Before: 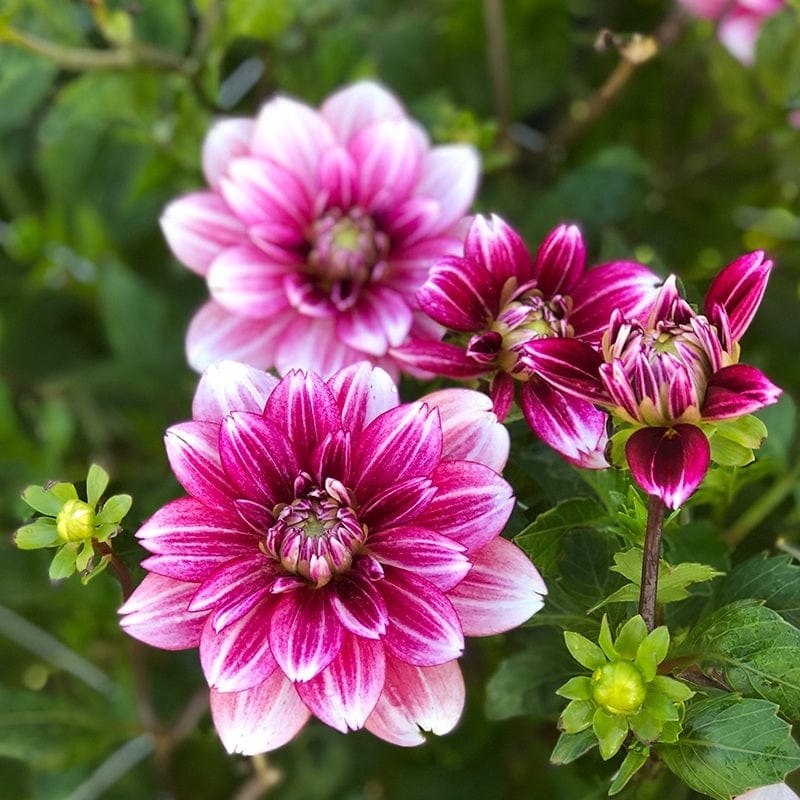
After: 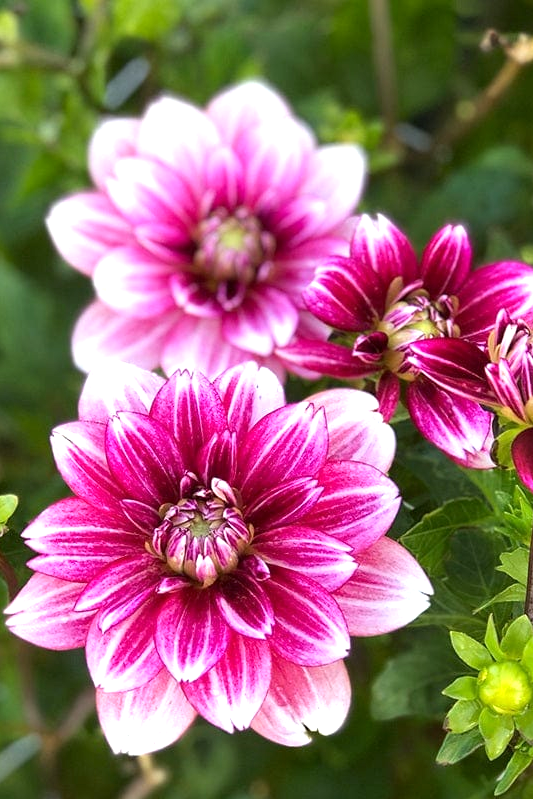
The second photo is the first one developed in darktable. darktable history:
exposure: black level correction 0.001, exposure 0.5 EV, compensate exposure bias true, compensate highlight preservation false
tone equalizer: on, module defaults
crop and rotate: left 14.292%, right 19.041%
